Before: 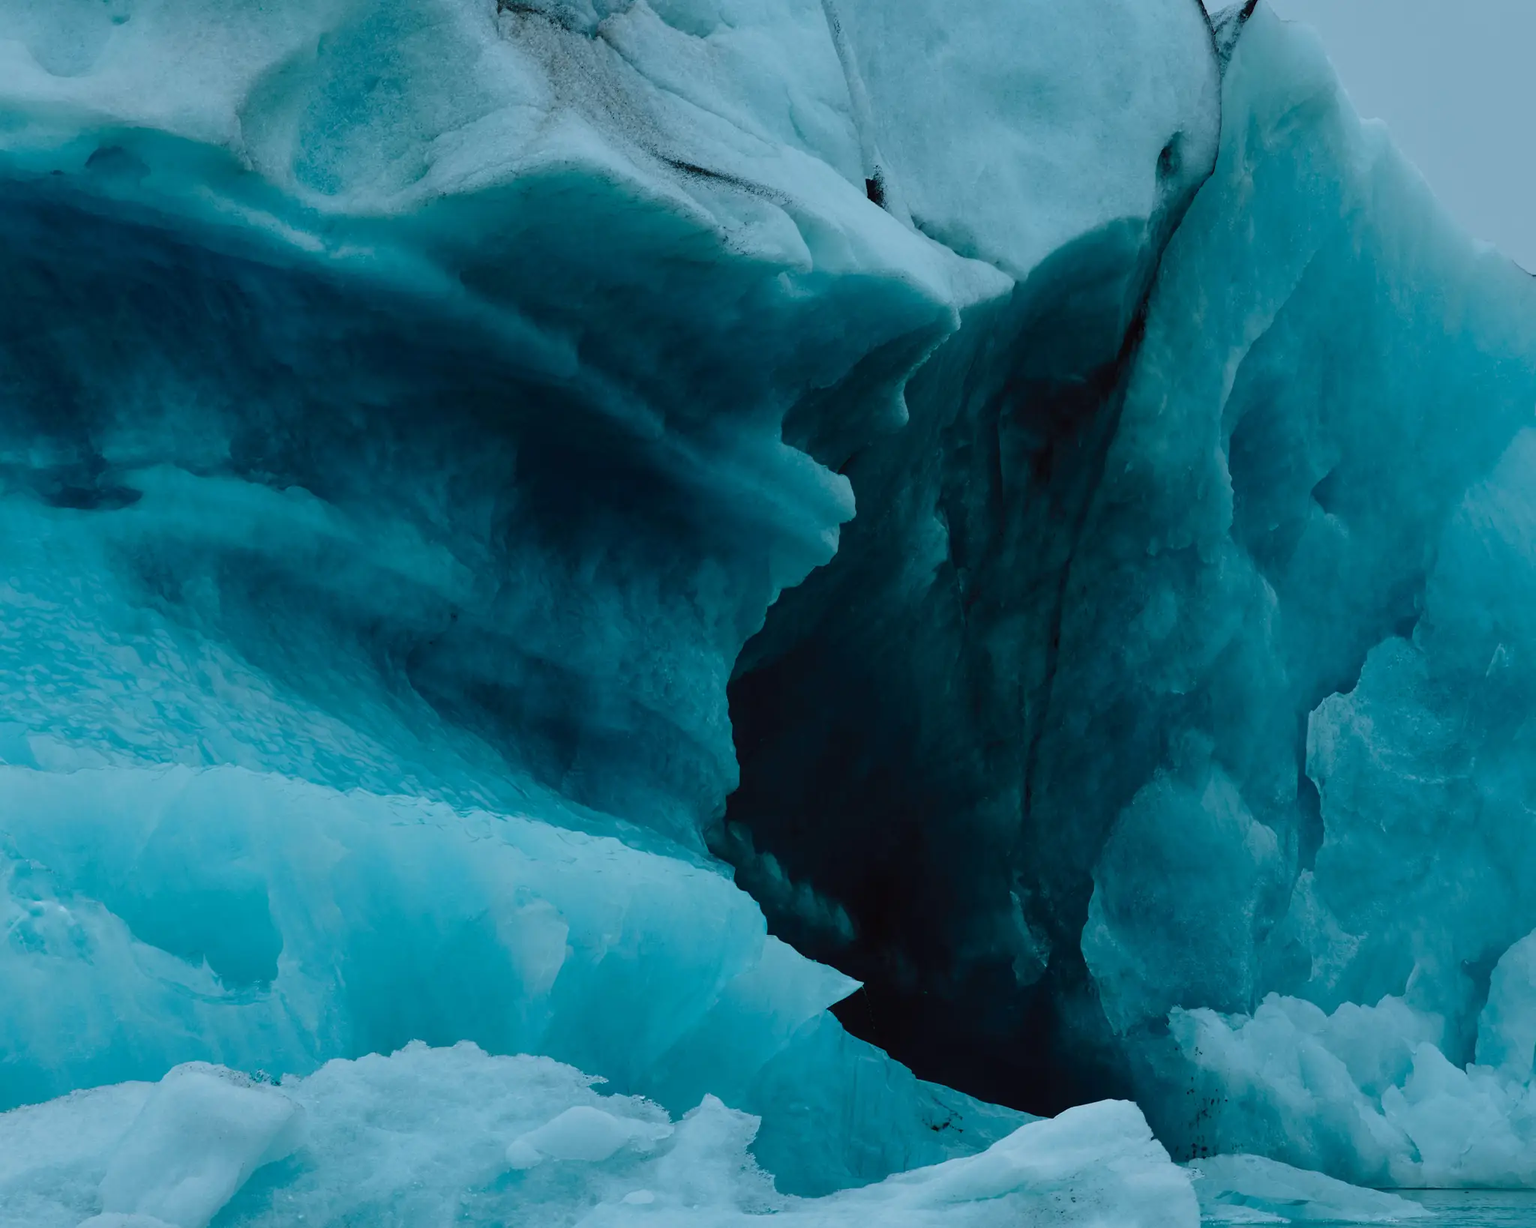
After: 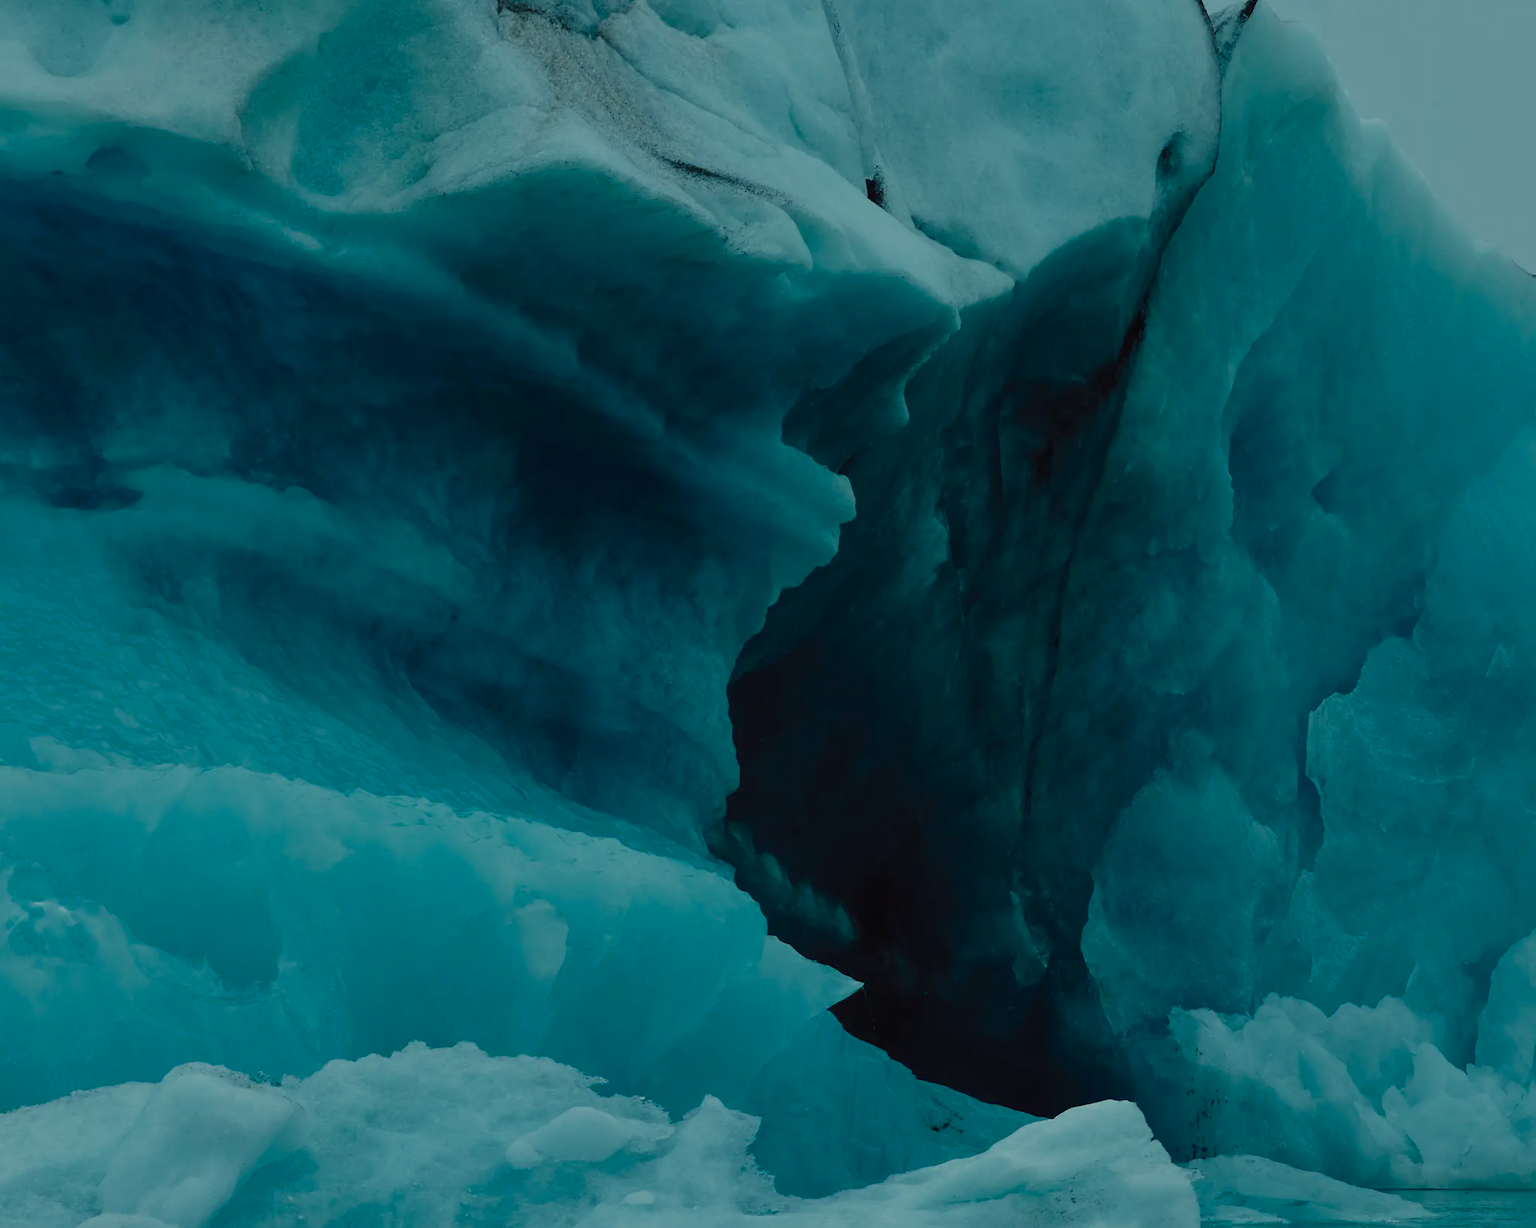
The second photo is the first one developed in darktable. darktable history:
color correction: highlights a* -5.94, highlights b* 11.19
color zones: curves: ch0 [(0.25, 0.5) (0.636, 0.25) (0.75, 0.5)]
